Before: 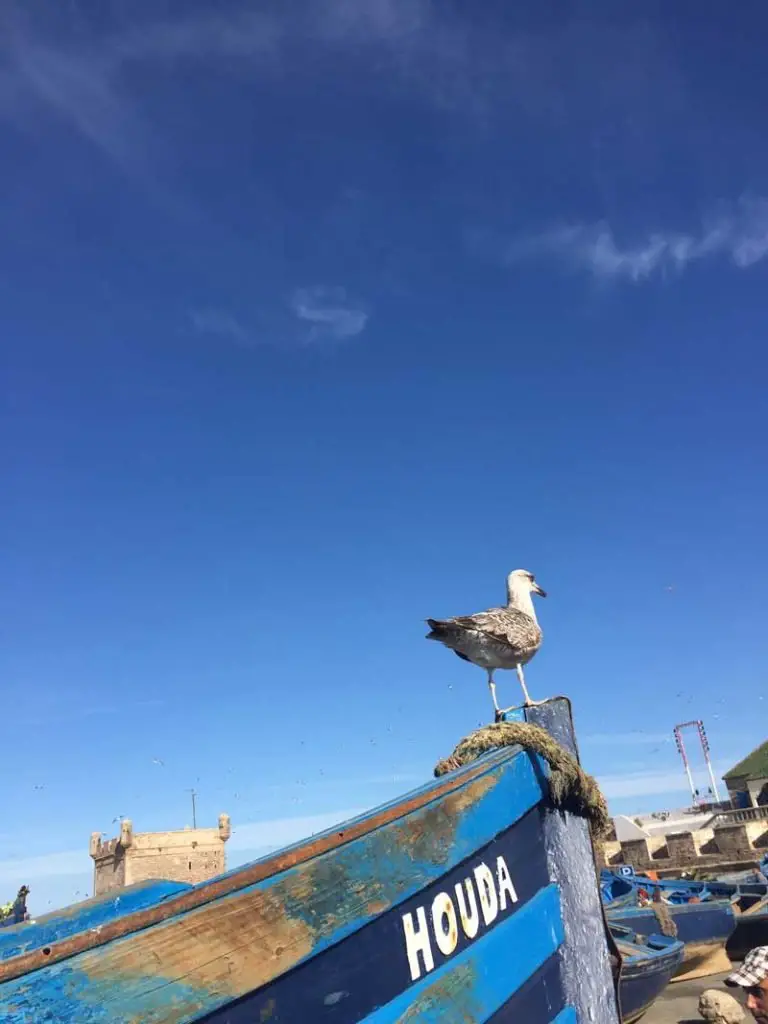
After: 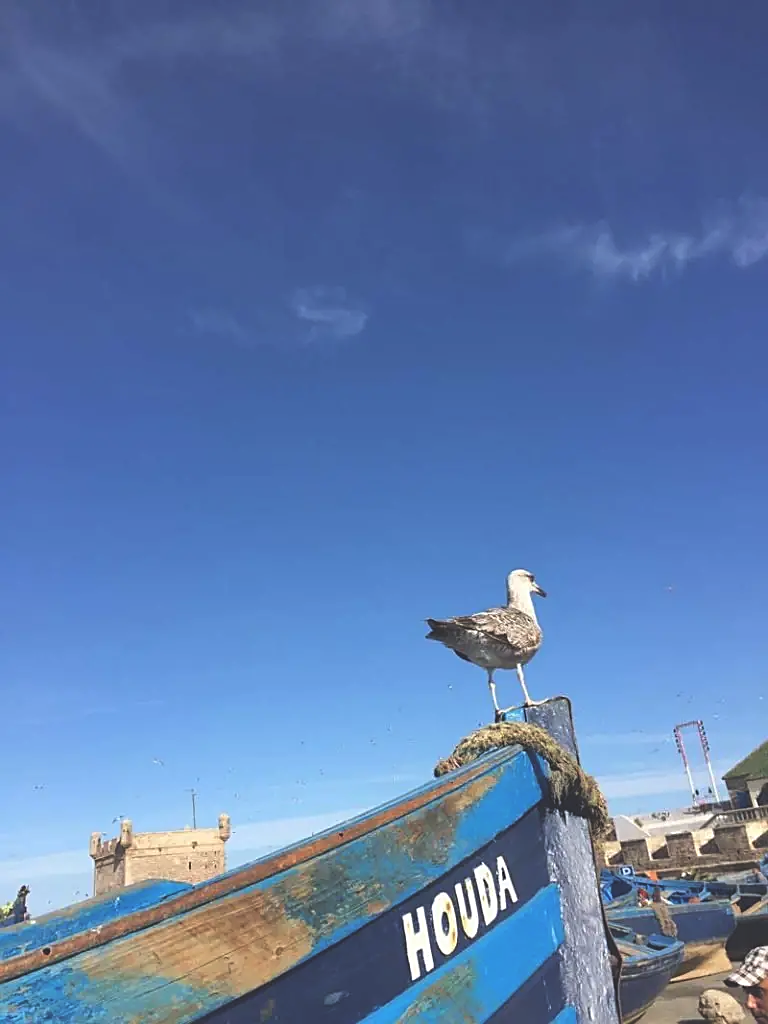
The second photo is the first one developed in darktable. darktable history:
sharpen: amount 0.48
exposure: black level correction -0.027, compensate exposure bias true, compensate highlight preservation false
